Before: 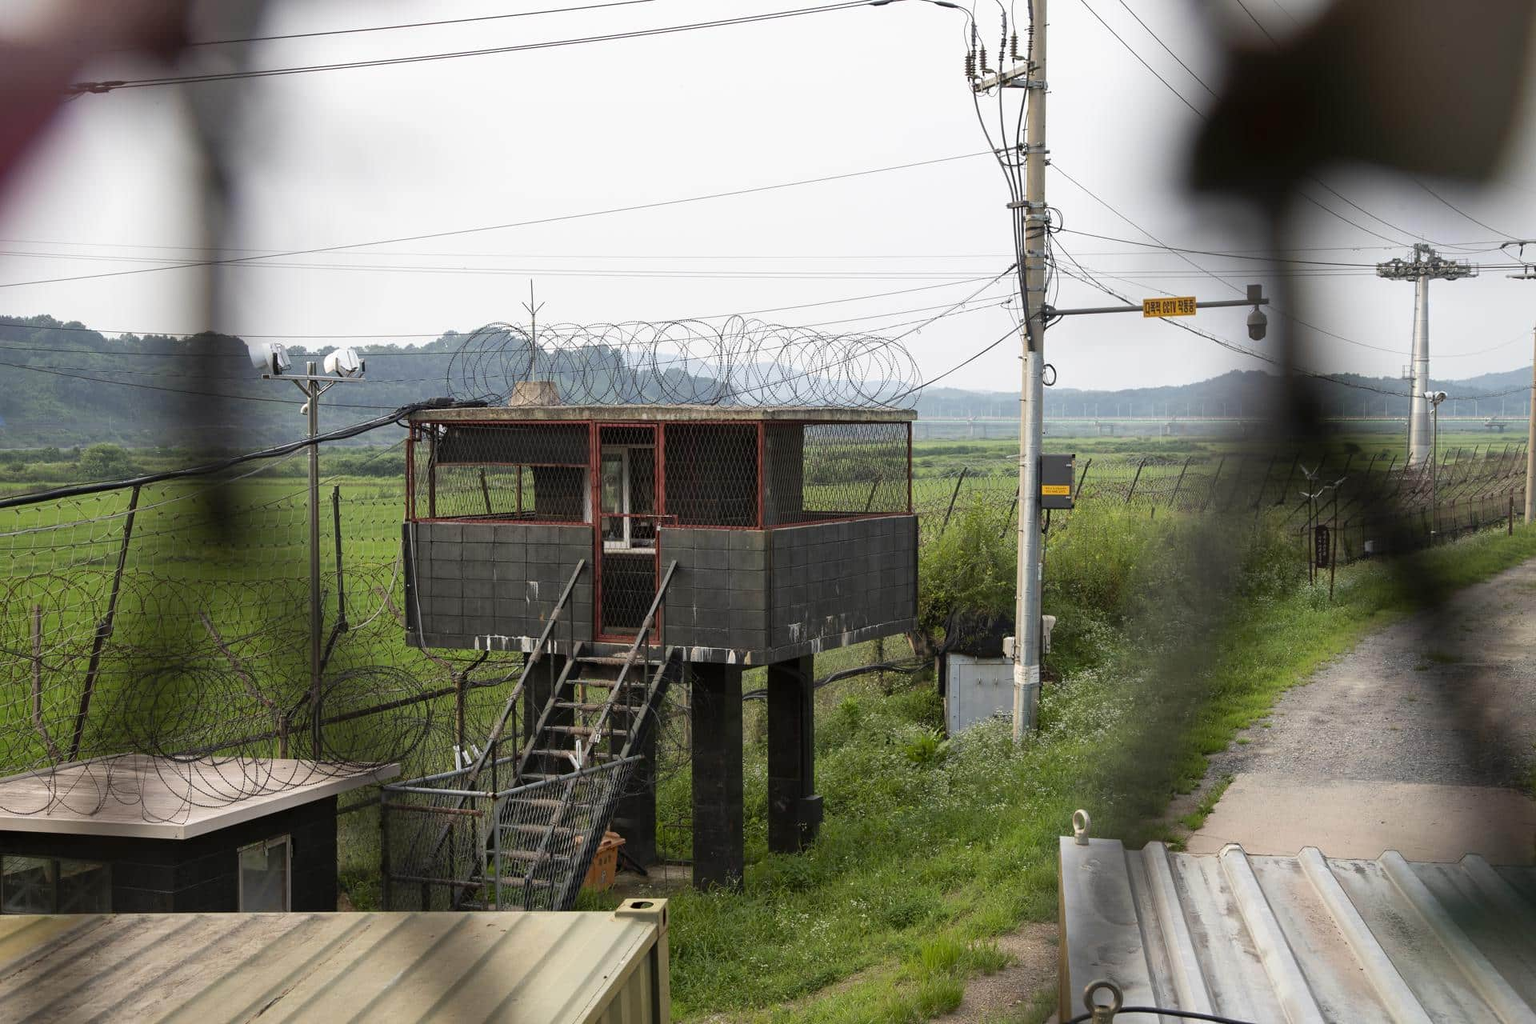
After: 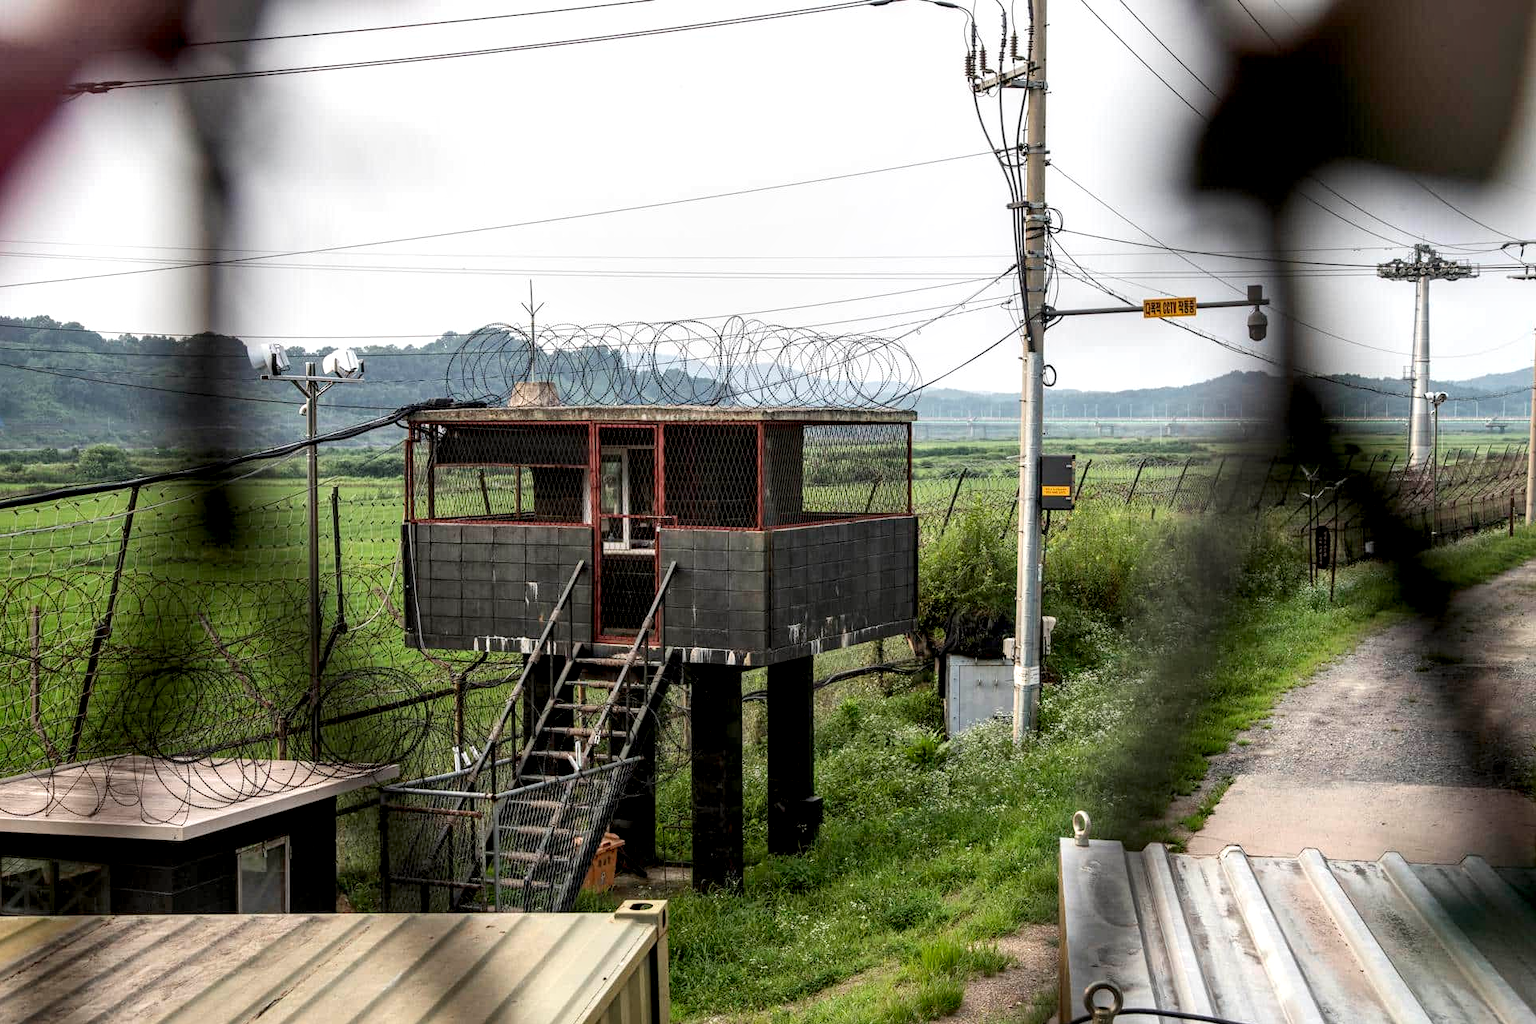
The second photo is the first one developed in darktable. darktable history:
contrast brightness saturation: contrast 0.098, brightness 0.018, saturation 0.02
crop: left 0.155%
local contrast: detail 160%
